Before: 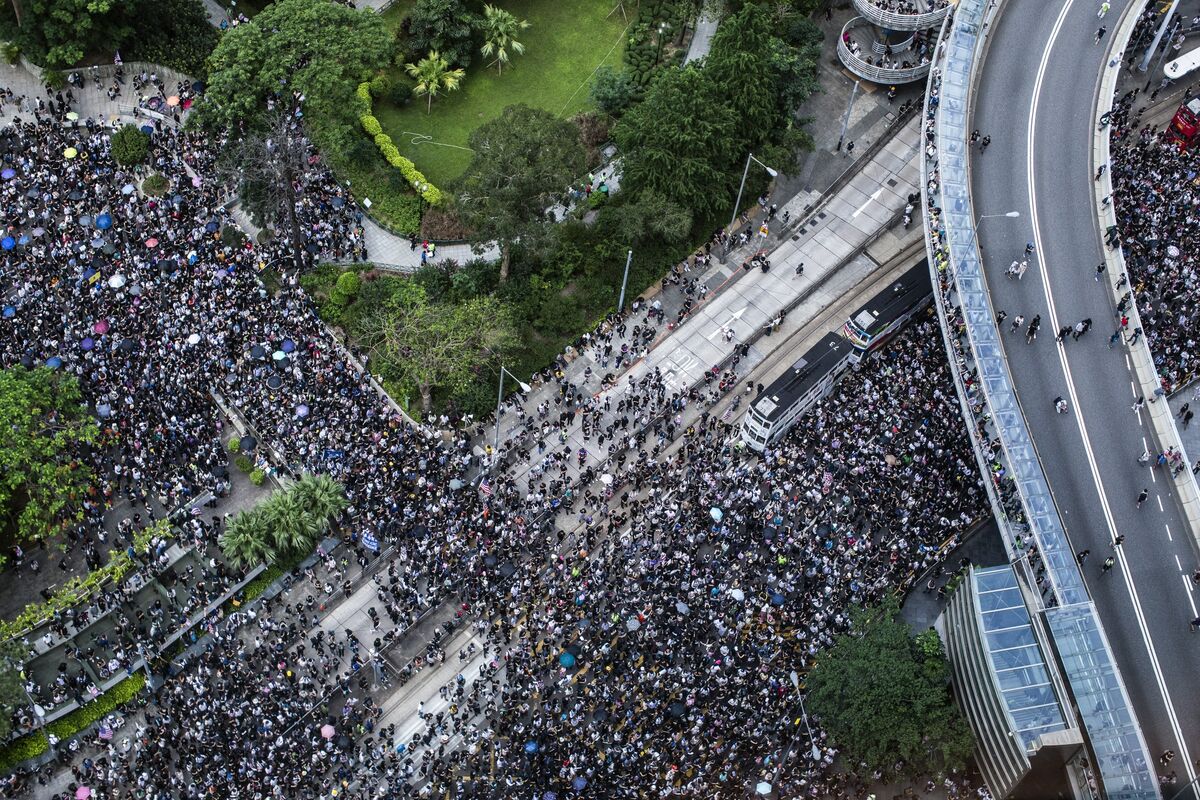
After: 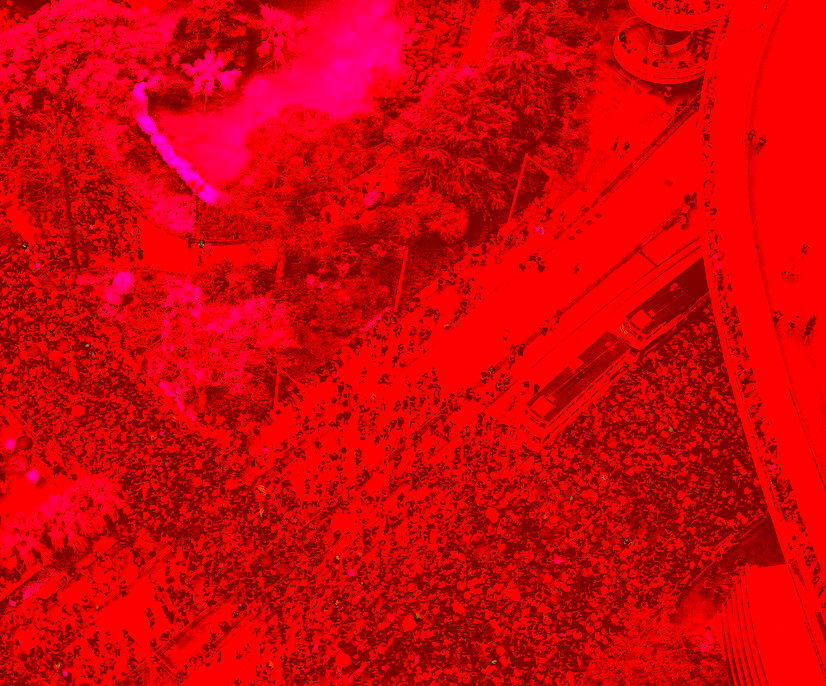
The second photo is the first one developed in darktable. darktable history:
crop: left 18.732%, right 12.406%, bottom 14.13%
filmic rgb: black relative exposure -7.33 EV, white relative exposure 5.05 EV, hardness 3.2, add noise in highlights 0.001, preserve chrominance no, color science v3 (2019), use custom middle-gray values true, contrast in highlights soft
contrast brightness saturation: contrast 0.031, brightness -0.031
color correction: highlights a* -39.45, highlights b* -39.78, shadows a* -39.39, shadows b* -39.99, saturation -2.99
